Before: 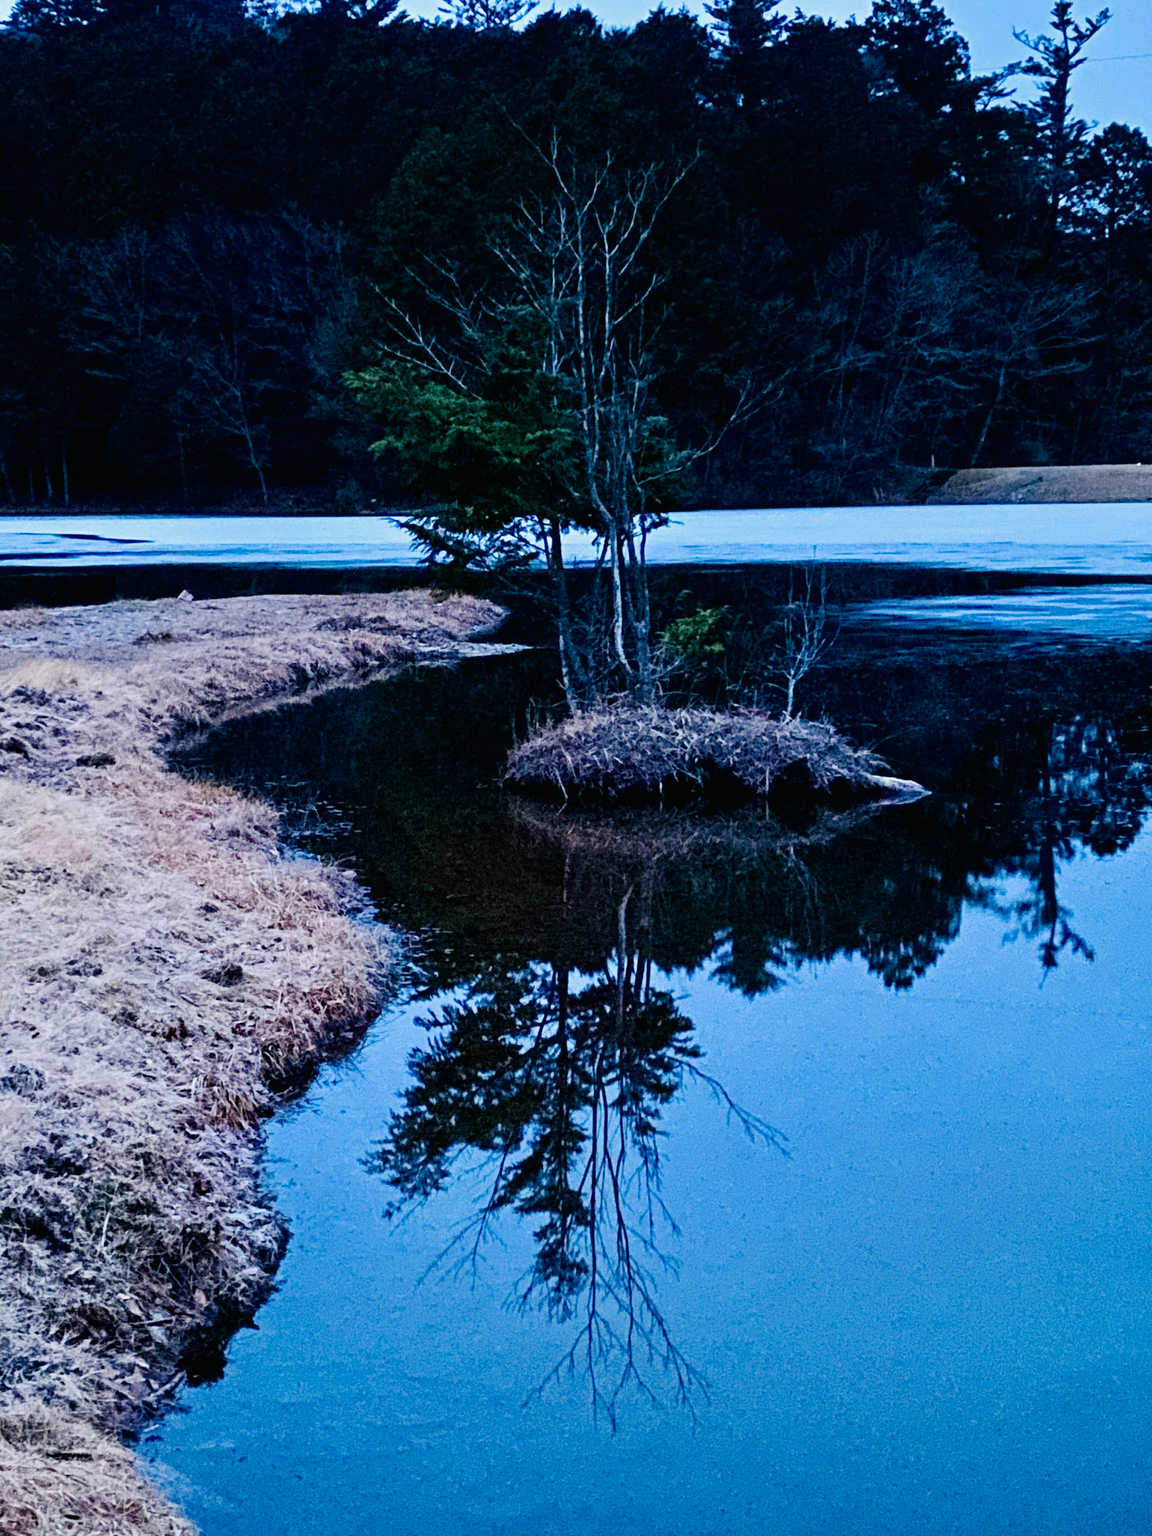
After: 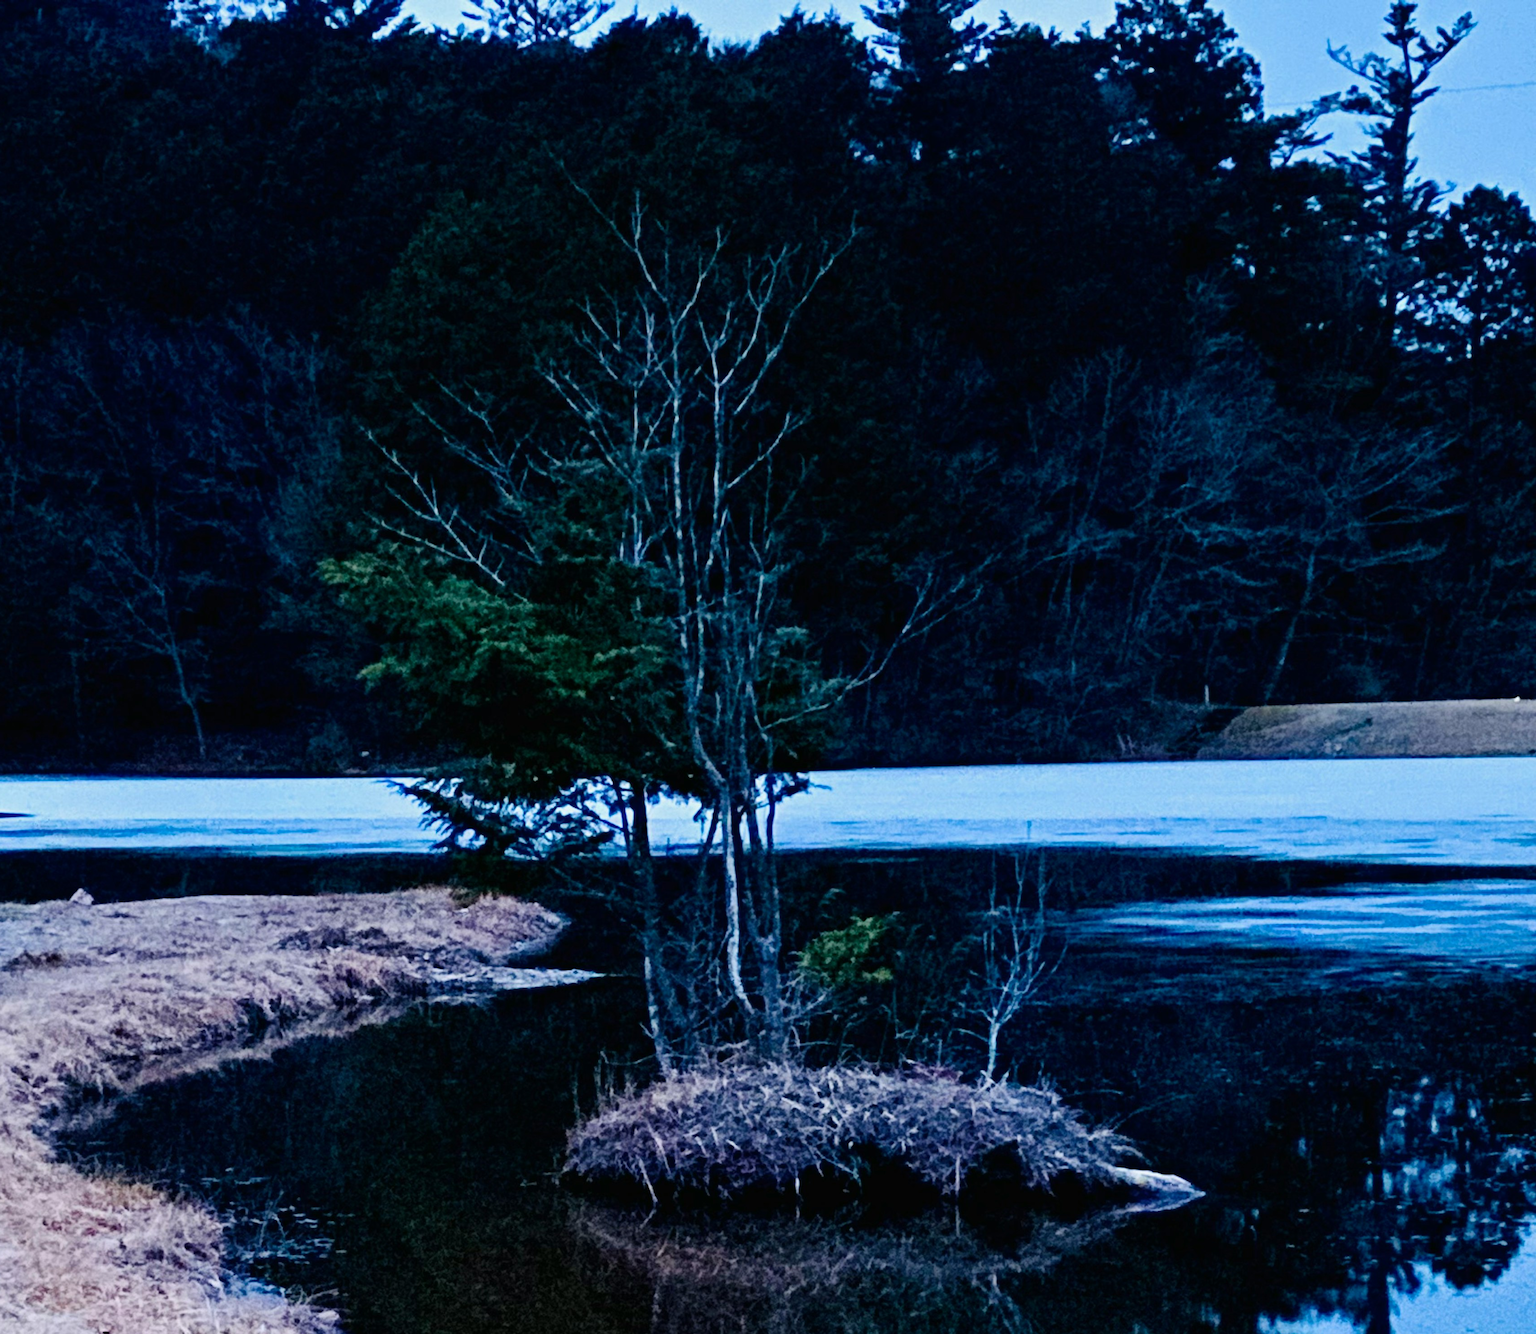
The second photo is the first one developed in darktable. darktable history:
crop and rotate: left 11.431%, bottom 42.271%
